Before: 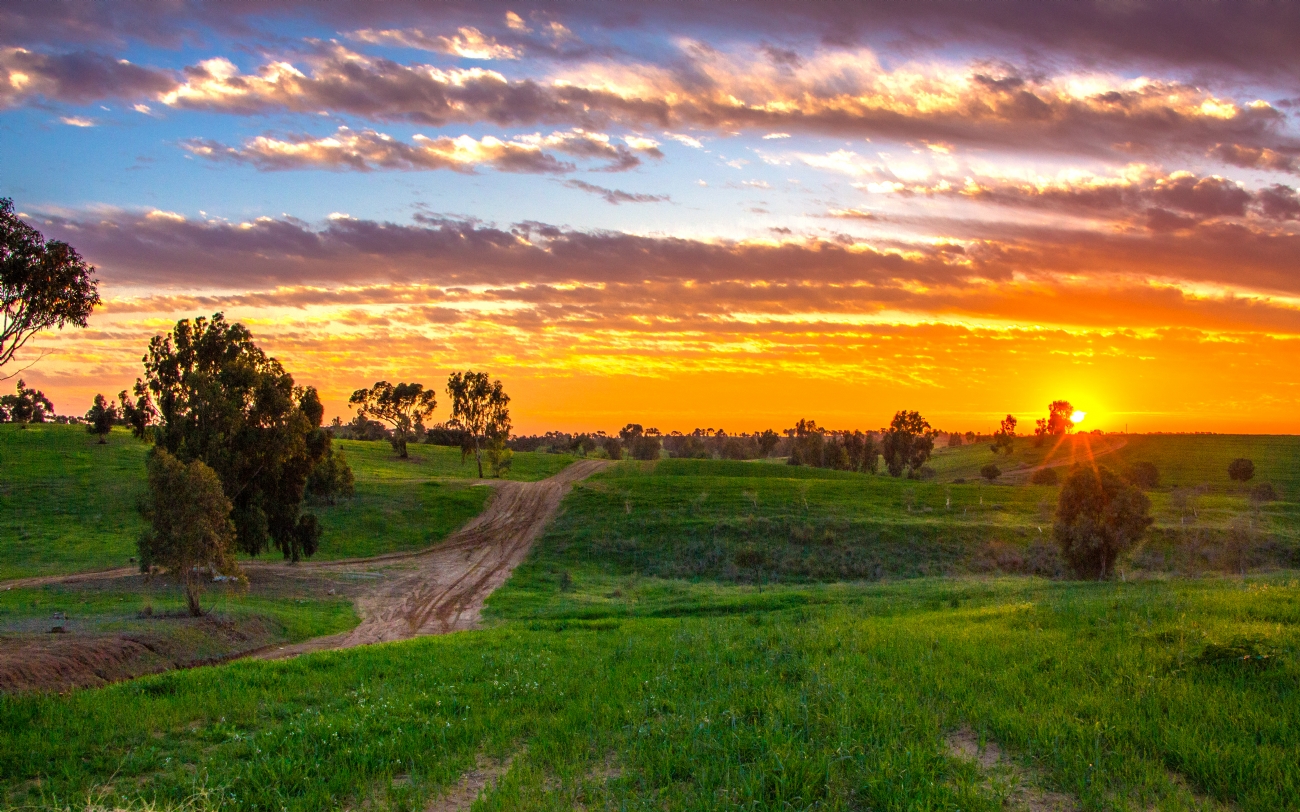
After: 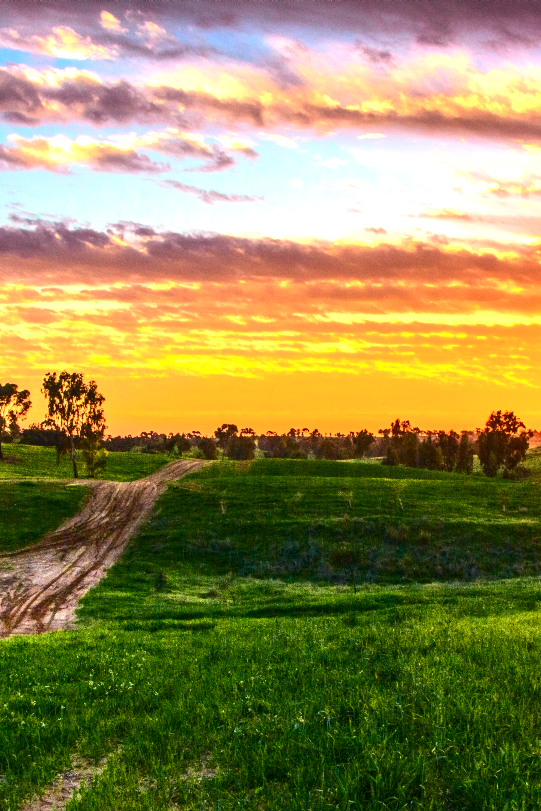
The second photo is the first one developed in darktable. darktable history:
crop: left 31.229%, right 27.105%
local contrast: on, module defaults
tone equalizer: -8 EV -0.75 EV, -7 EV -0.7 EV, -6 EV -0.6 EV, -5 EV -0.4 EV, -3 EV 0.4 EV, -2 EV 0.6 EV, -1 EV 0.7 EV, +0 EV 0.75 EV, edges refinement/feathering 500, mask exposure compensation -1.57 EV, preserve details no
tone curve: curves: ch0 [(0, 0.028) (0.037, 0.05) (0.123, 0.108) (0.19, 0.164) (0.269, 0.247) (0.475, 0.533) (0.595, 0.695) (0.718, 0.823) (0.855, 0.913) (1, 0.982)]; ch1 [(0, 0) (0.243, 0.245) (0.427, 0.41) (0.493, 0.481) (0.505, 0.502) (0.536, 0.545) (0.56, 0.582) (0.611, 0.644) (0.769, 0.807) (1, 1)]; ch2 [(0, 0) (0.249, 0.216) (0.349, 0.321) (0.424, 0.442) (0.476, 0.483) (0.498, 0.499) (0.517, 0.519) (0.532, 0.55) (0.569, 0.608) (0.614, 0.661) (0.706, 0.75) (0.808, 0.809) (0.991, 0.968)], color space Lab, independent channels, preserve colors none
